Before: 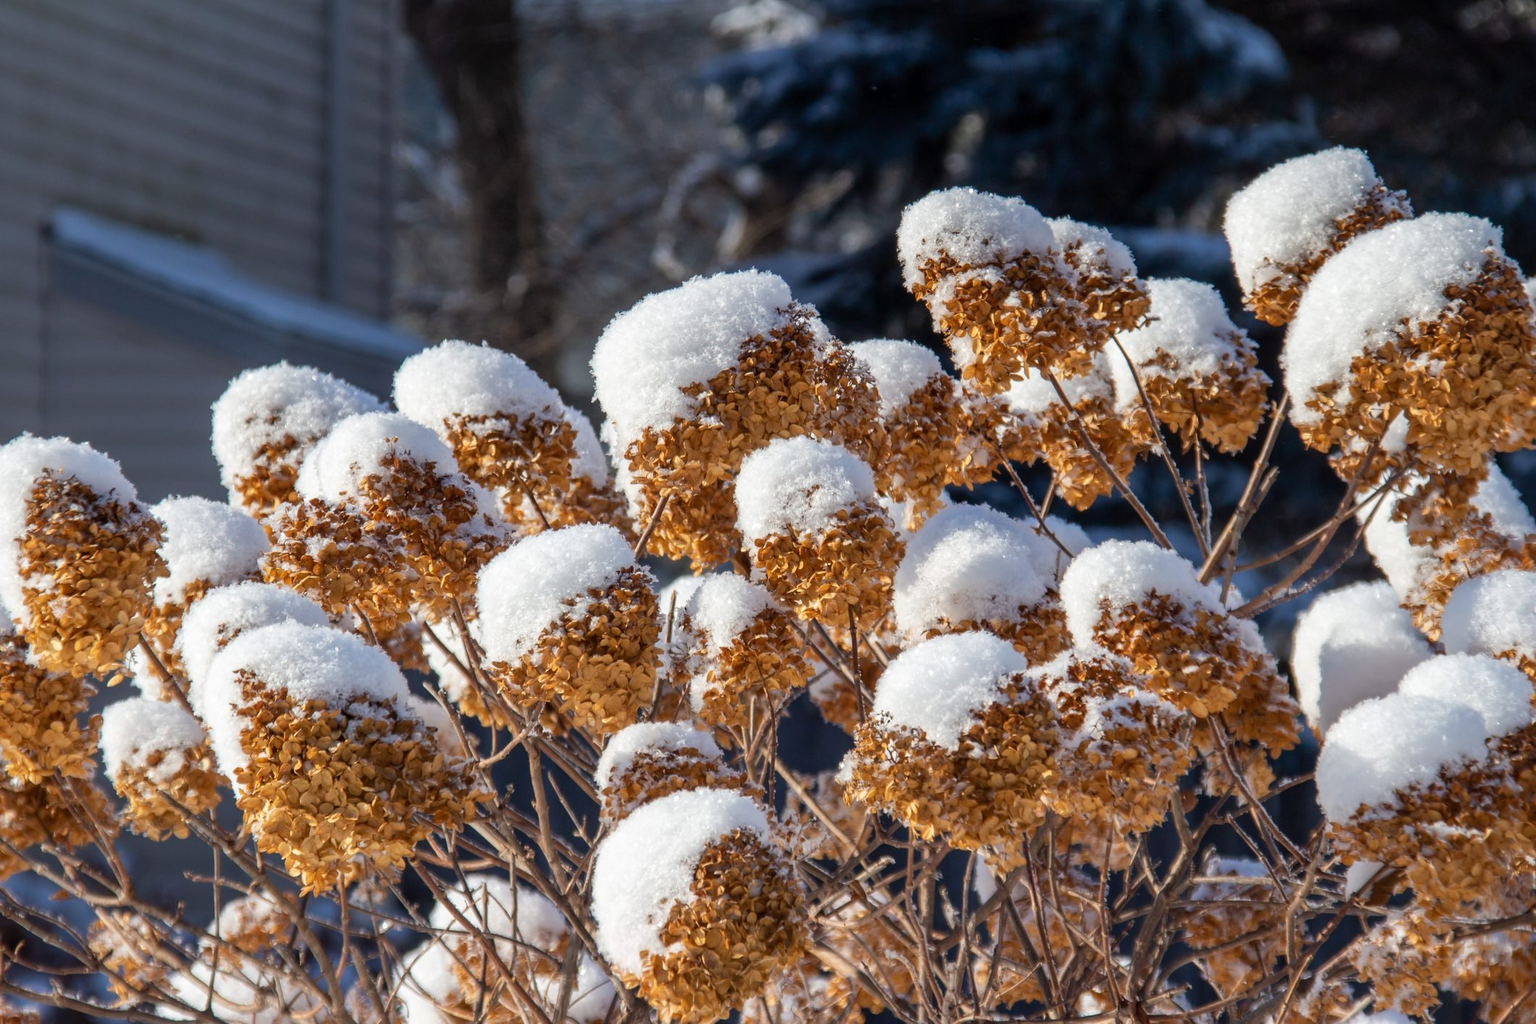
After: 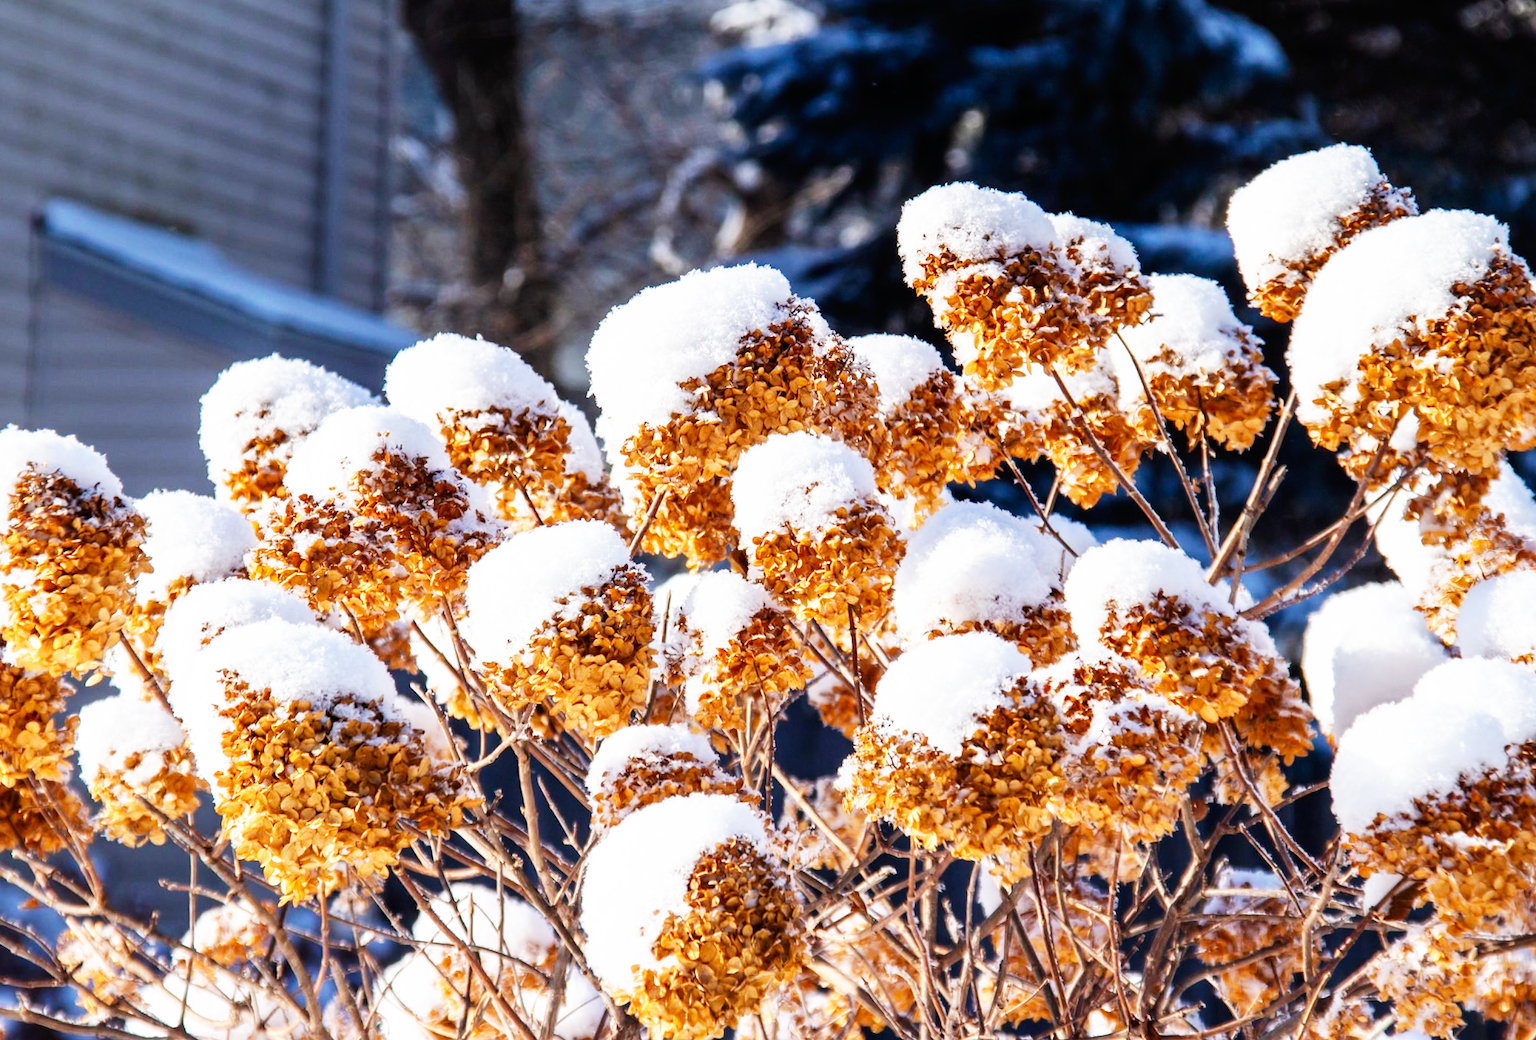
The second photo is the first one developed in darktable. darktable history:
white balance: red 1.009, blue 1.027
rotate and perspective: rotation 0.226°, lens shift (vertical) -0.042, crop left 0.023, crop right 0.982, crop top 0.006, crop bottom 0.994
base curve: curves: ch0 [(0, 0) (0.007, 0.004) (0.027, 0.03) (0.046, 0.07) (0.207, 0.54) (0.442, 0.872) (0.673, 0.972) (1, 1)], preserve colors none
